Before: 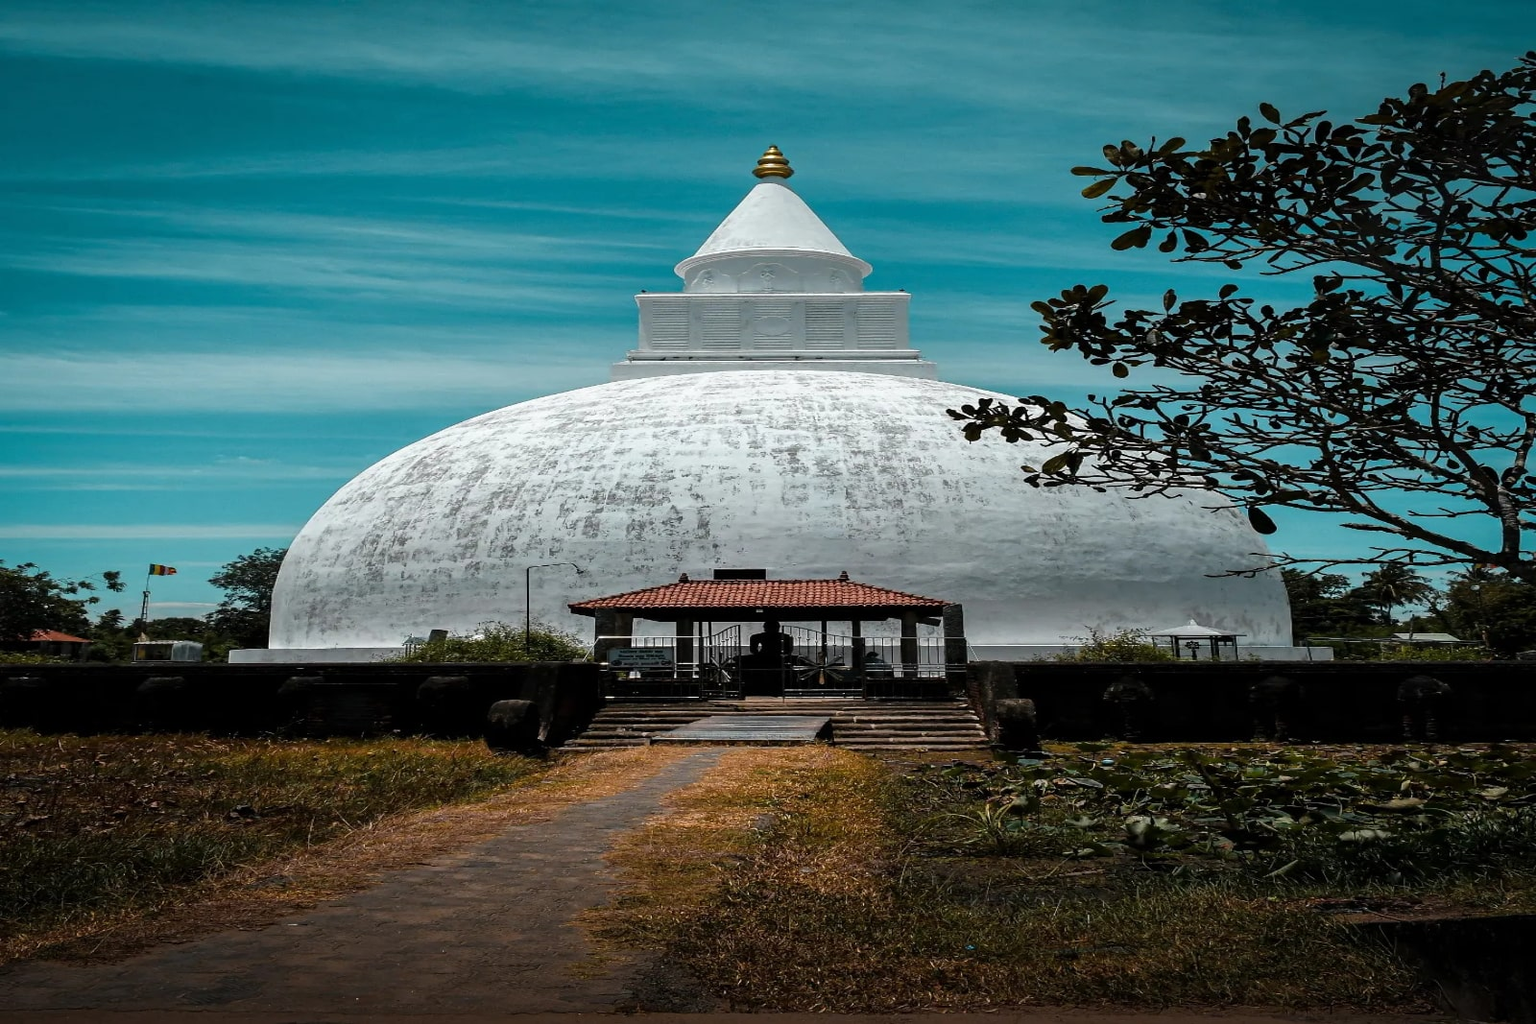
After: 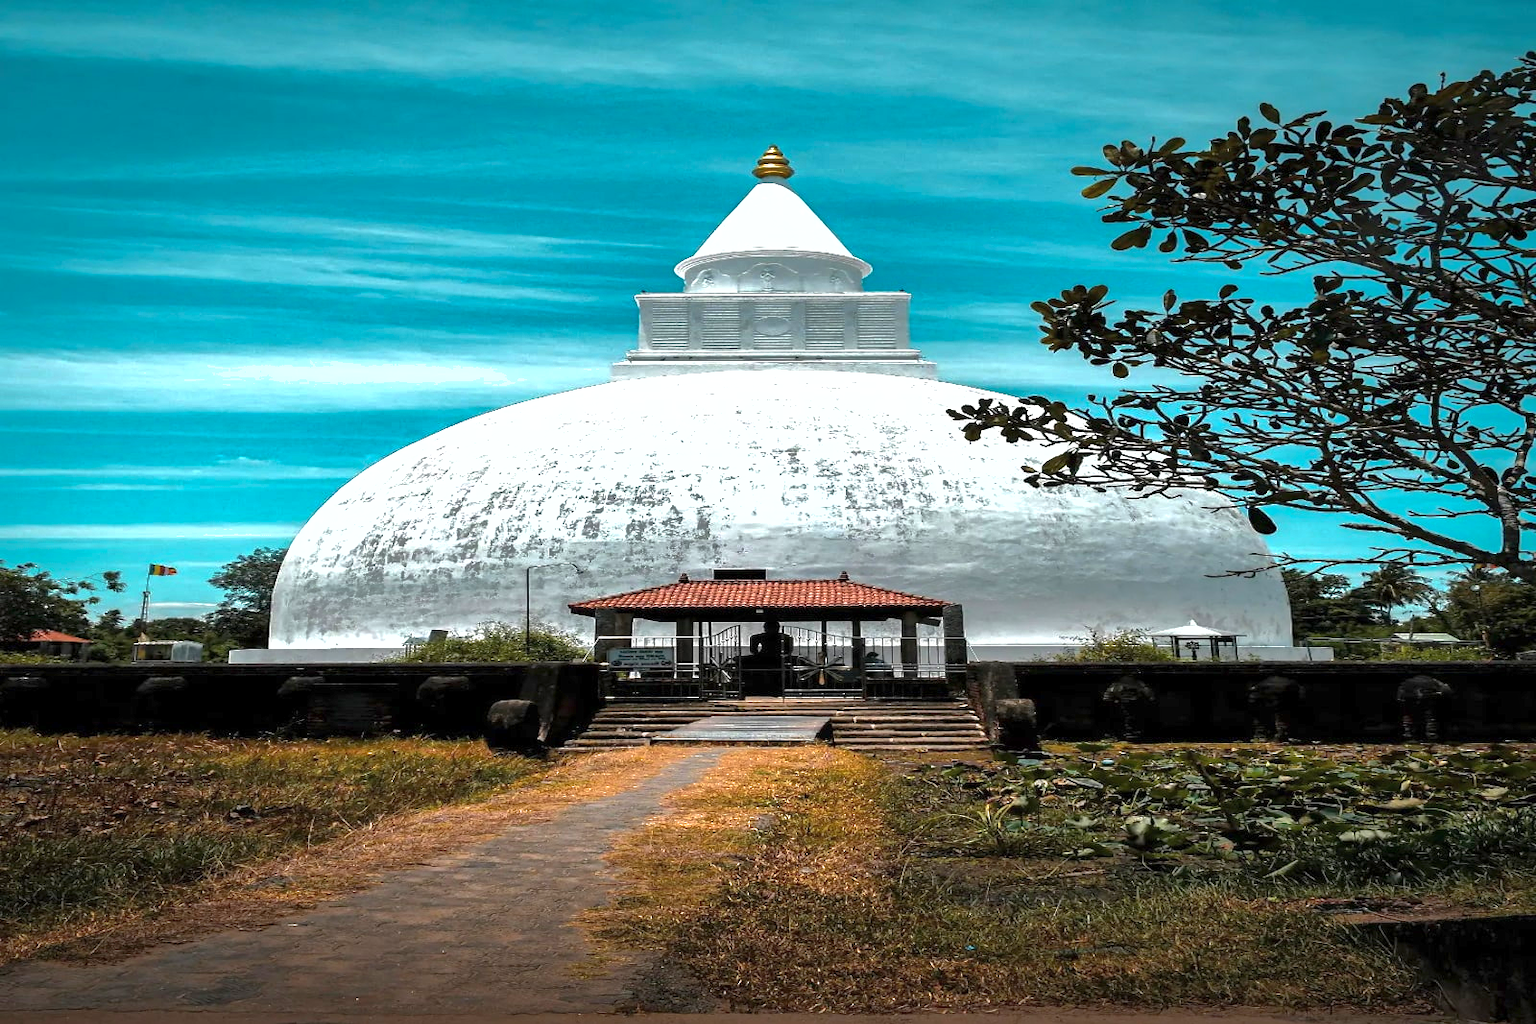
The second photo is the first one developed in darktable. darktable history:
shadows and highlights: shadows 40, highlights -60
exposure: exposure 1.2 EV, compensate highlight preservation false
